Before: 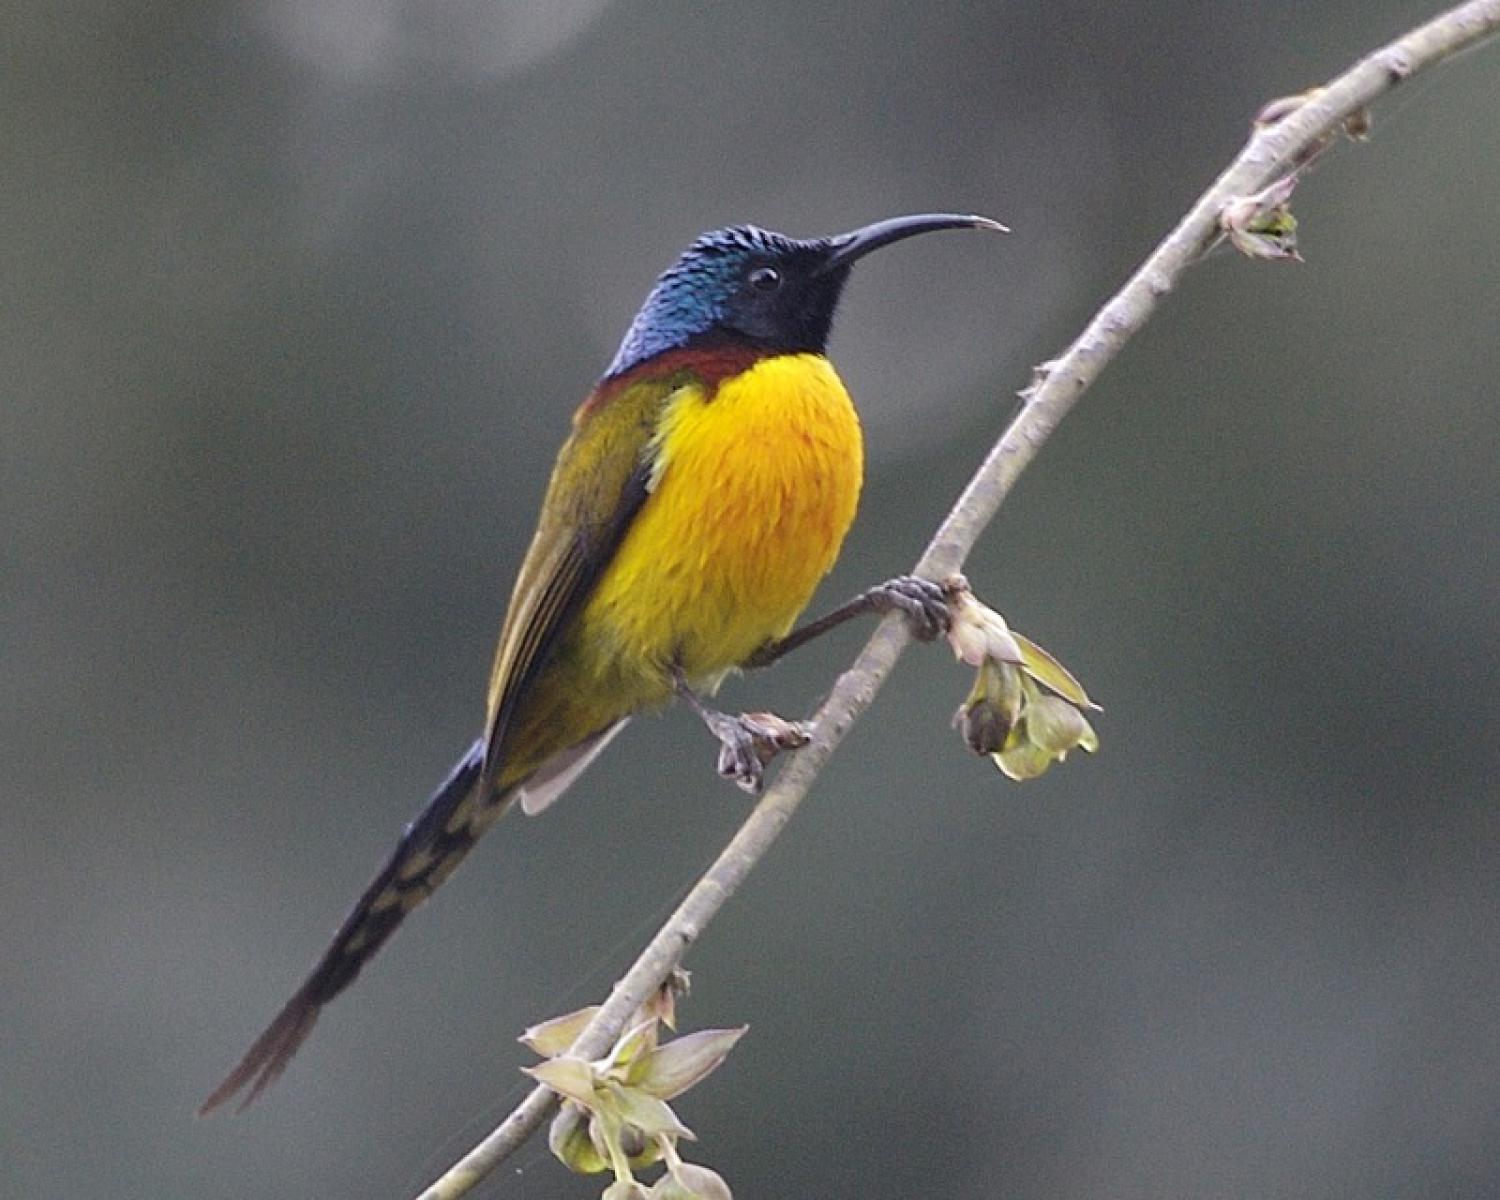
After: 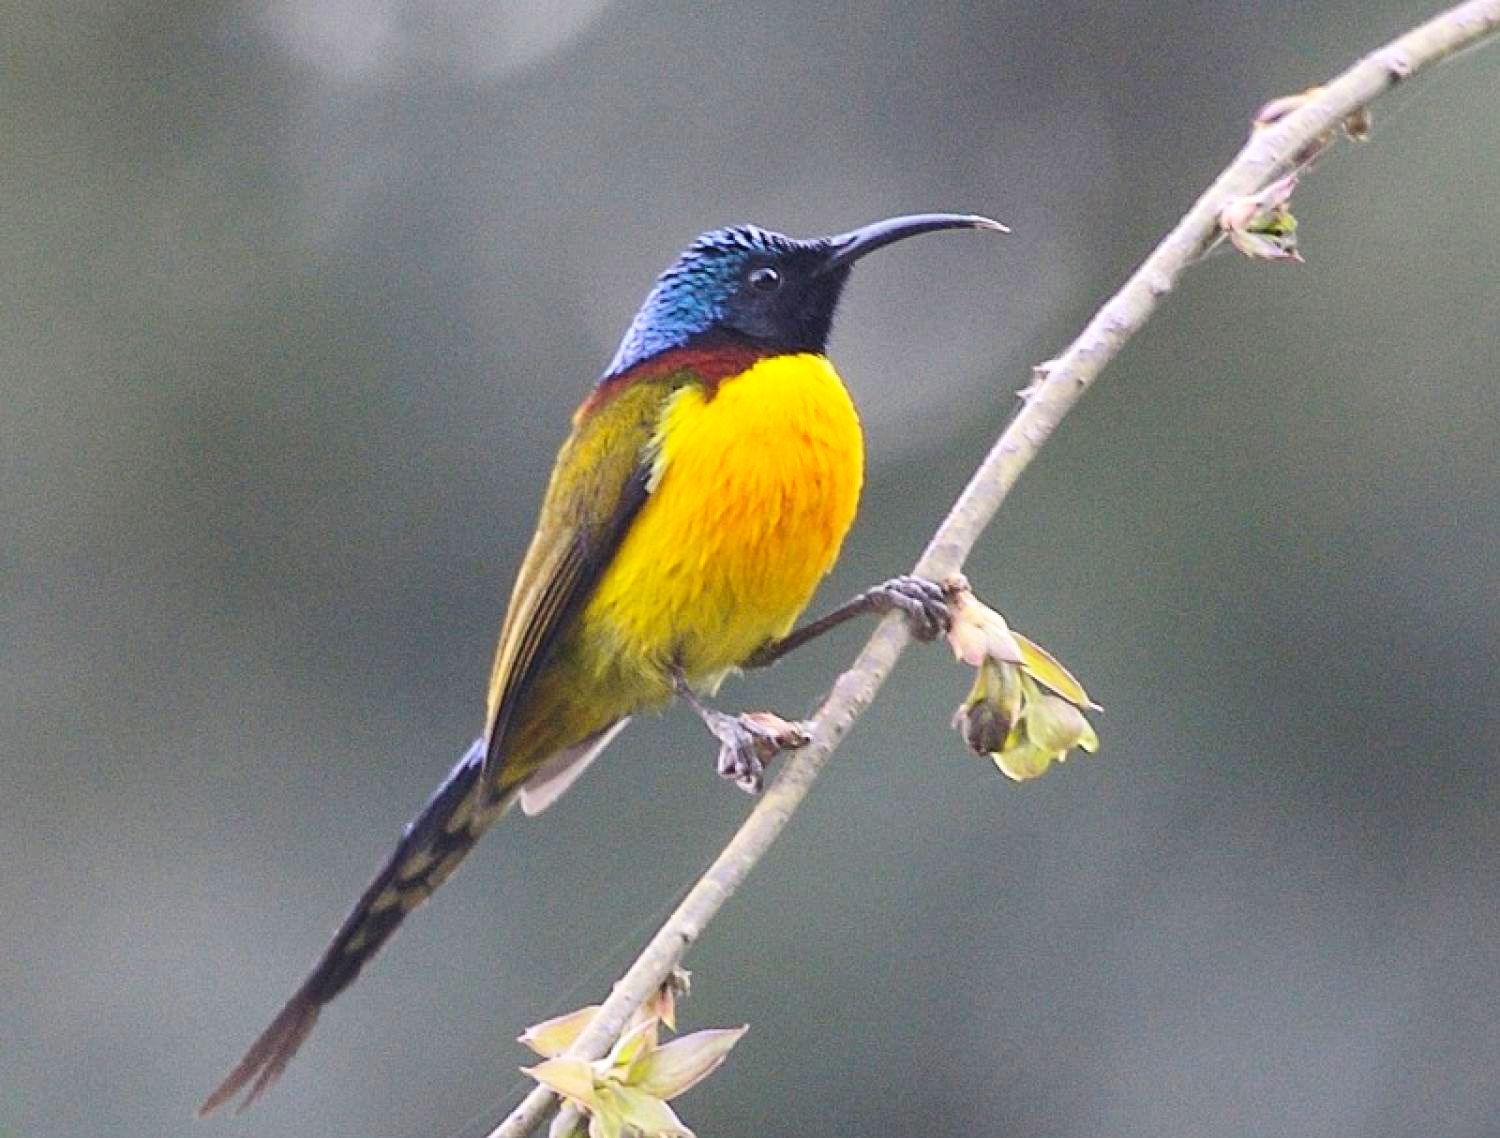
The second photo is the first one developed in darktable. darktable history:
crop and rotate: top 0%, bottom 5.097%
contrast brightness saturation: contrast 0.24, brightness 0.26, saturation 0.39
